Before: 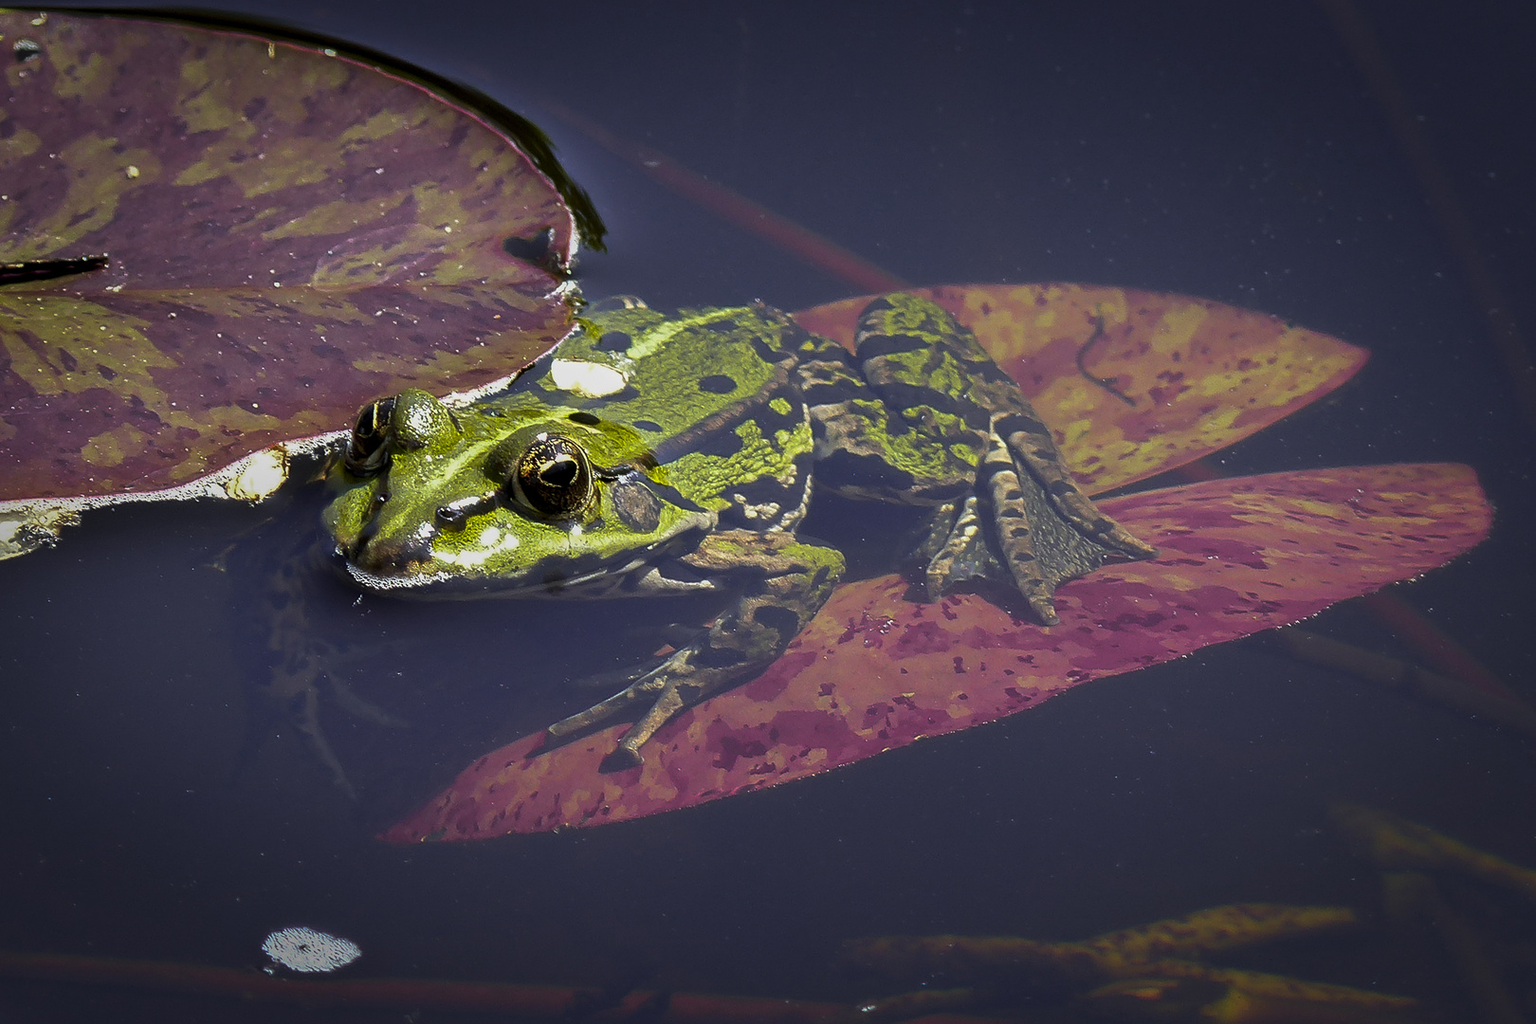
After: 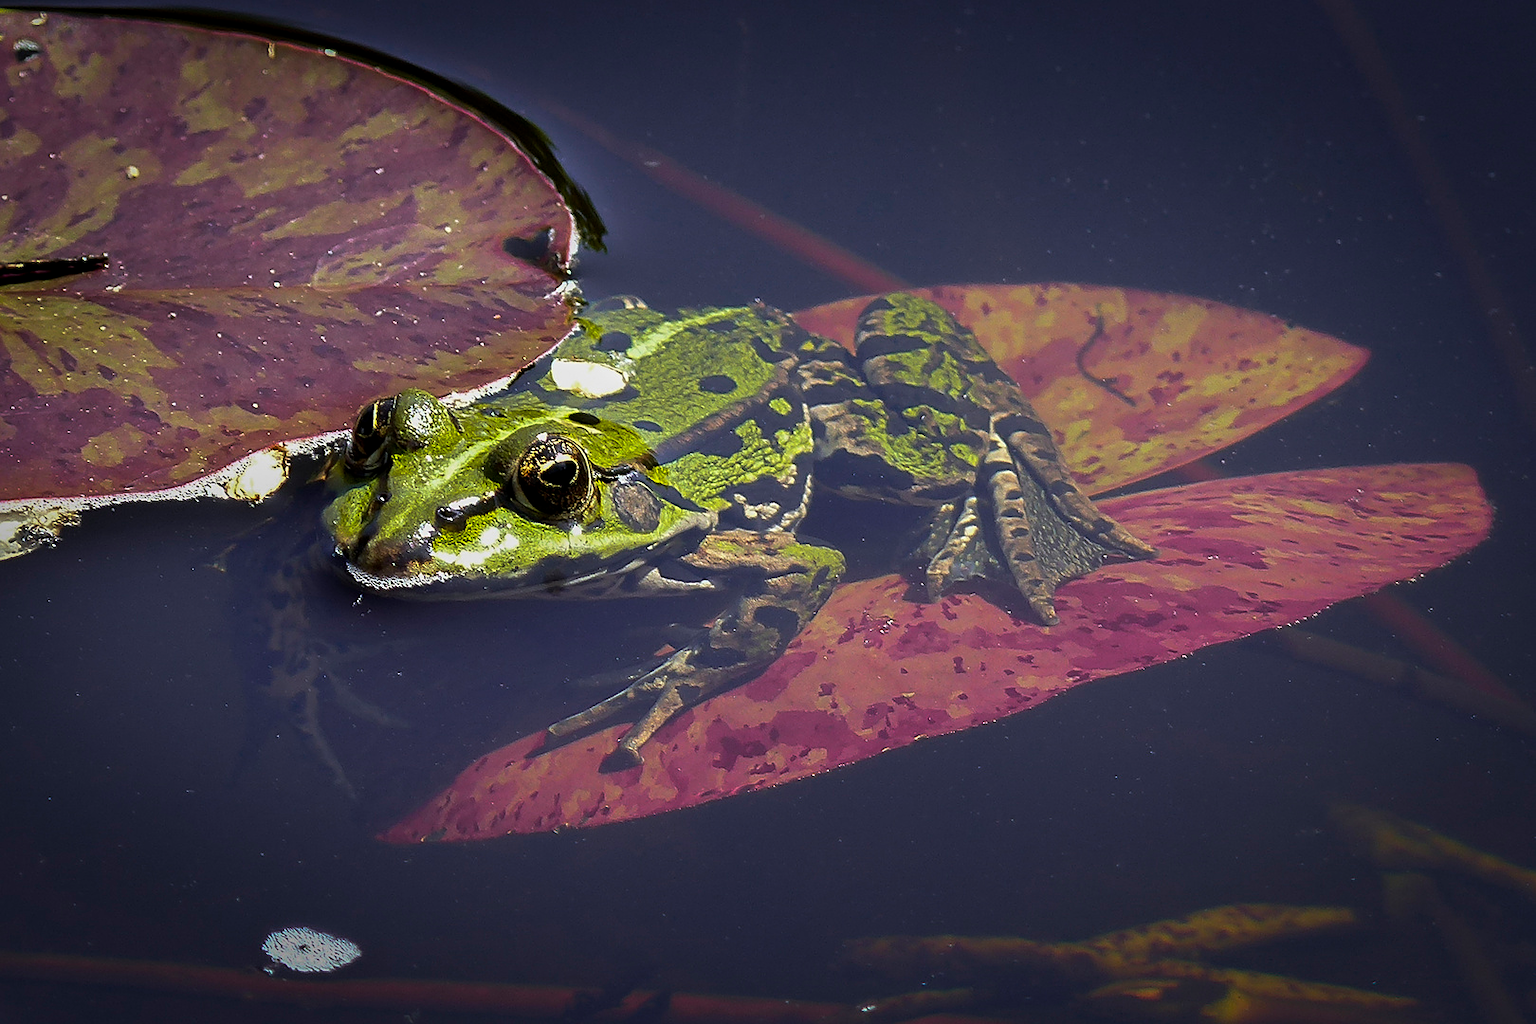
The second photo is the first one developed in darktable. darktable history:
levels: levels [0, 0.492, 0.984]
sharpen: amount 0.216
